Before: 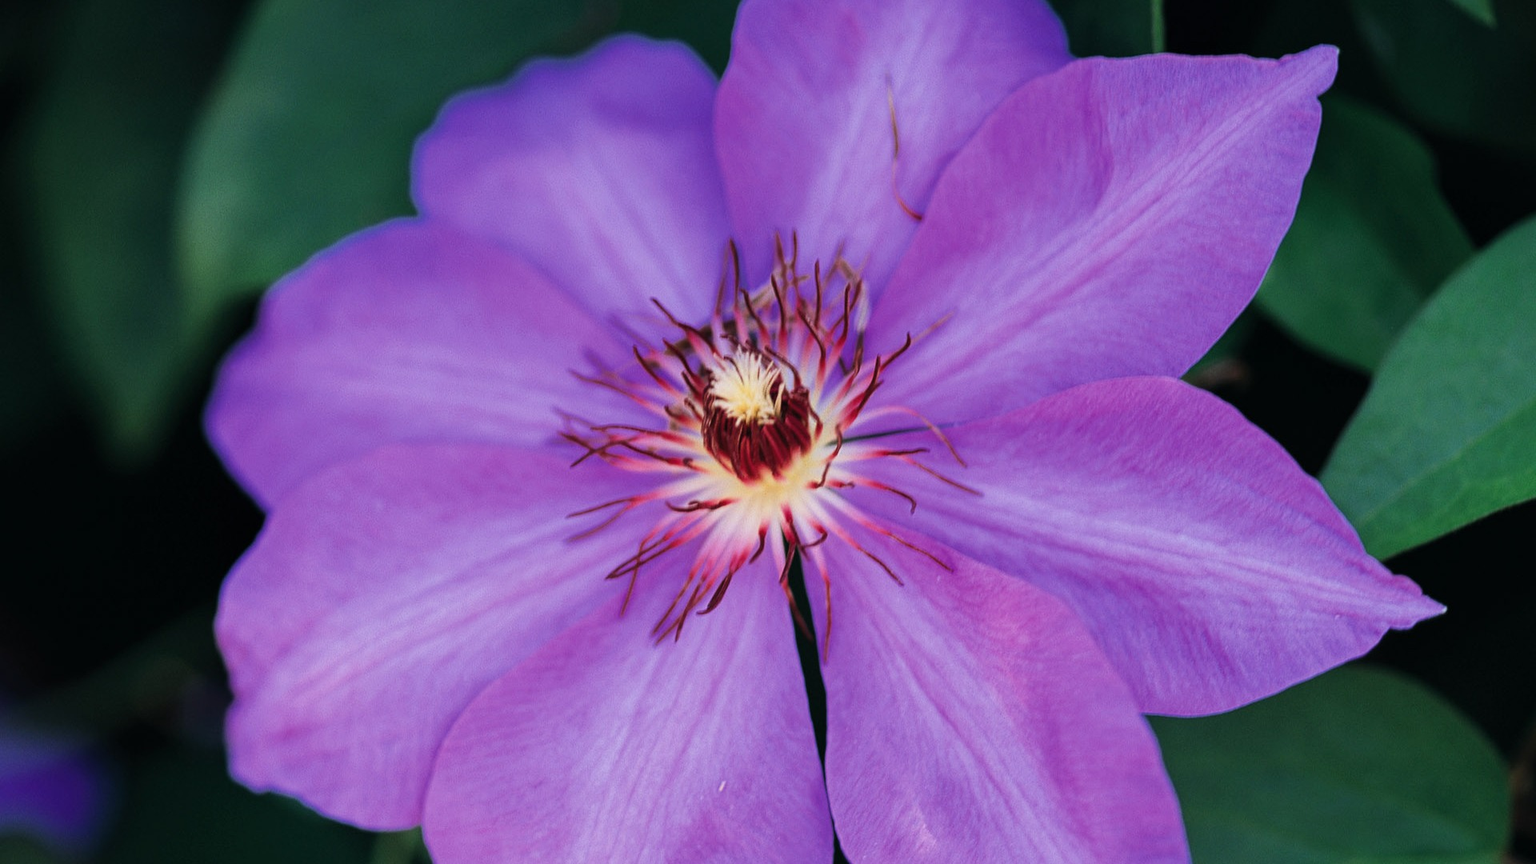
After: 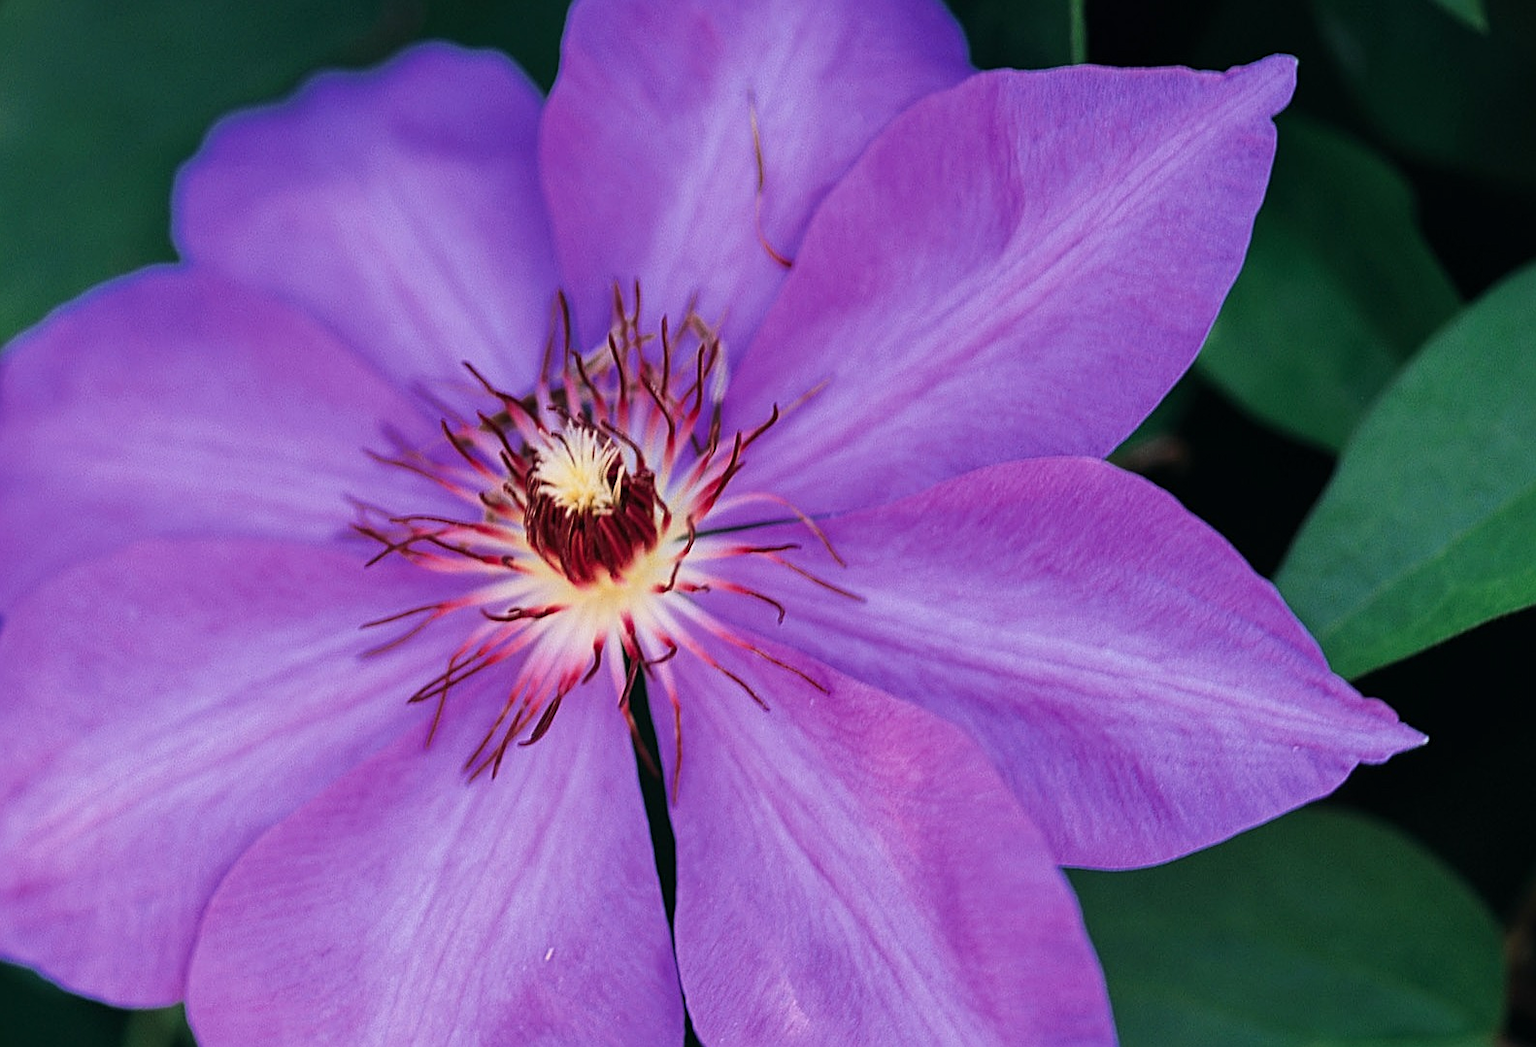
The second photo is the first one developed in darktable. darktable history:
contrast brightness saturation: contrast 0.076, saturation 0.017
crop: left 17.59%, bottom 0.036%
sharpen: on, module defaults
